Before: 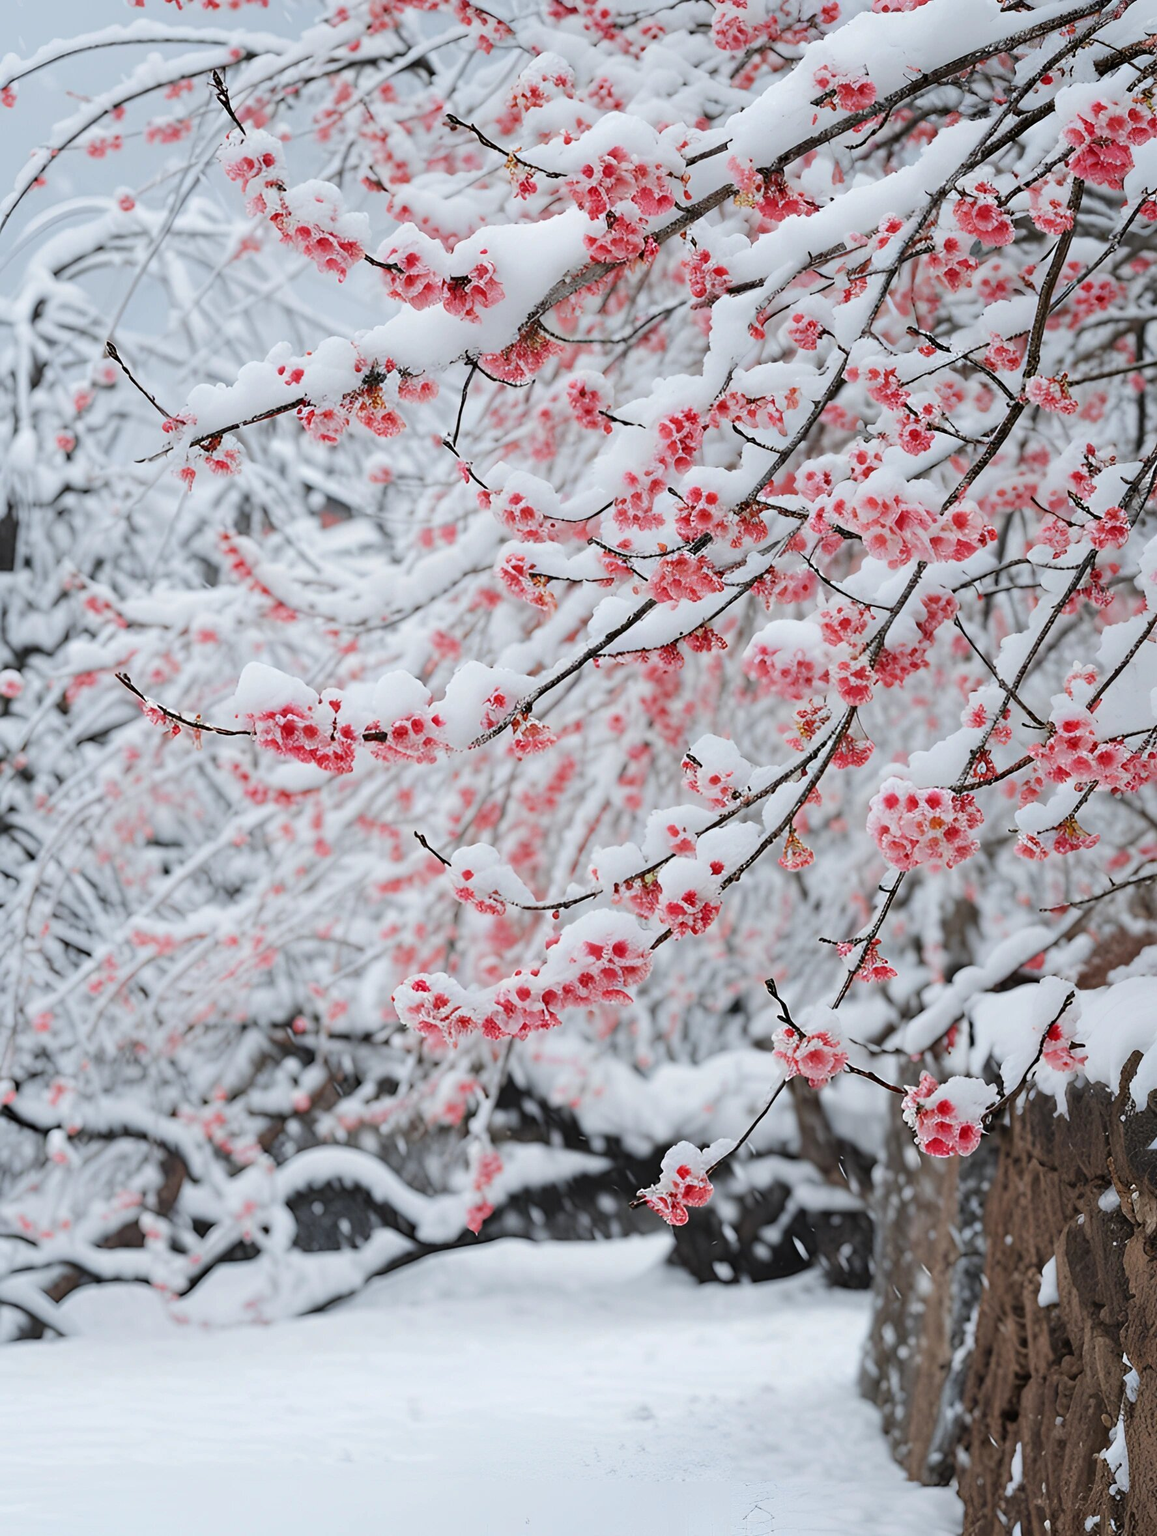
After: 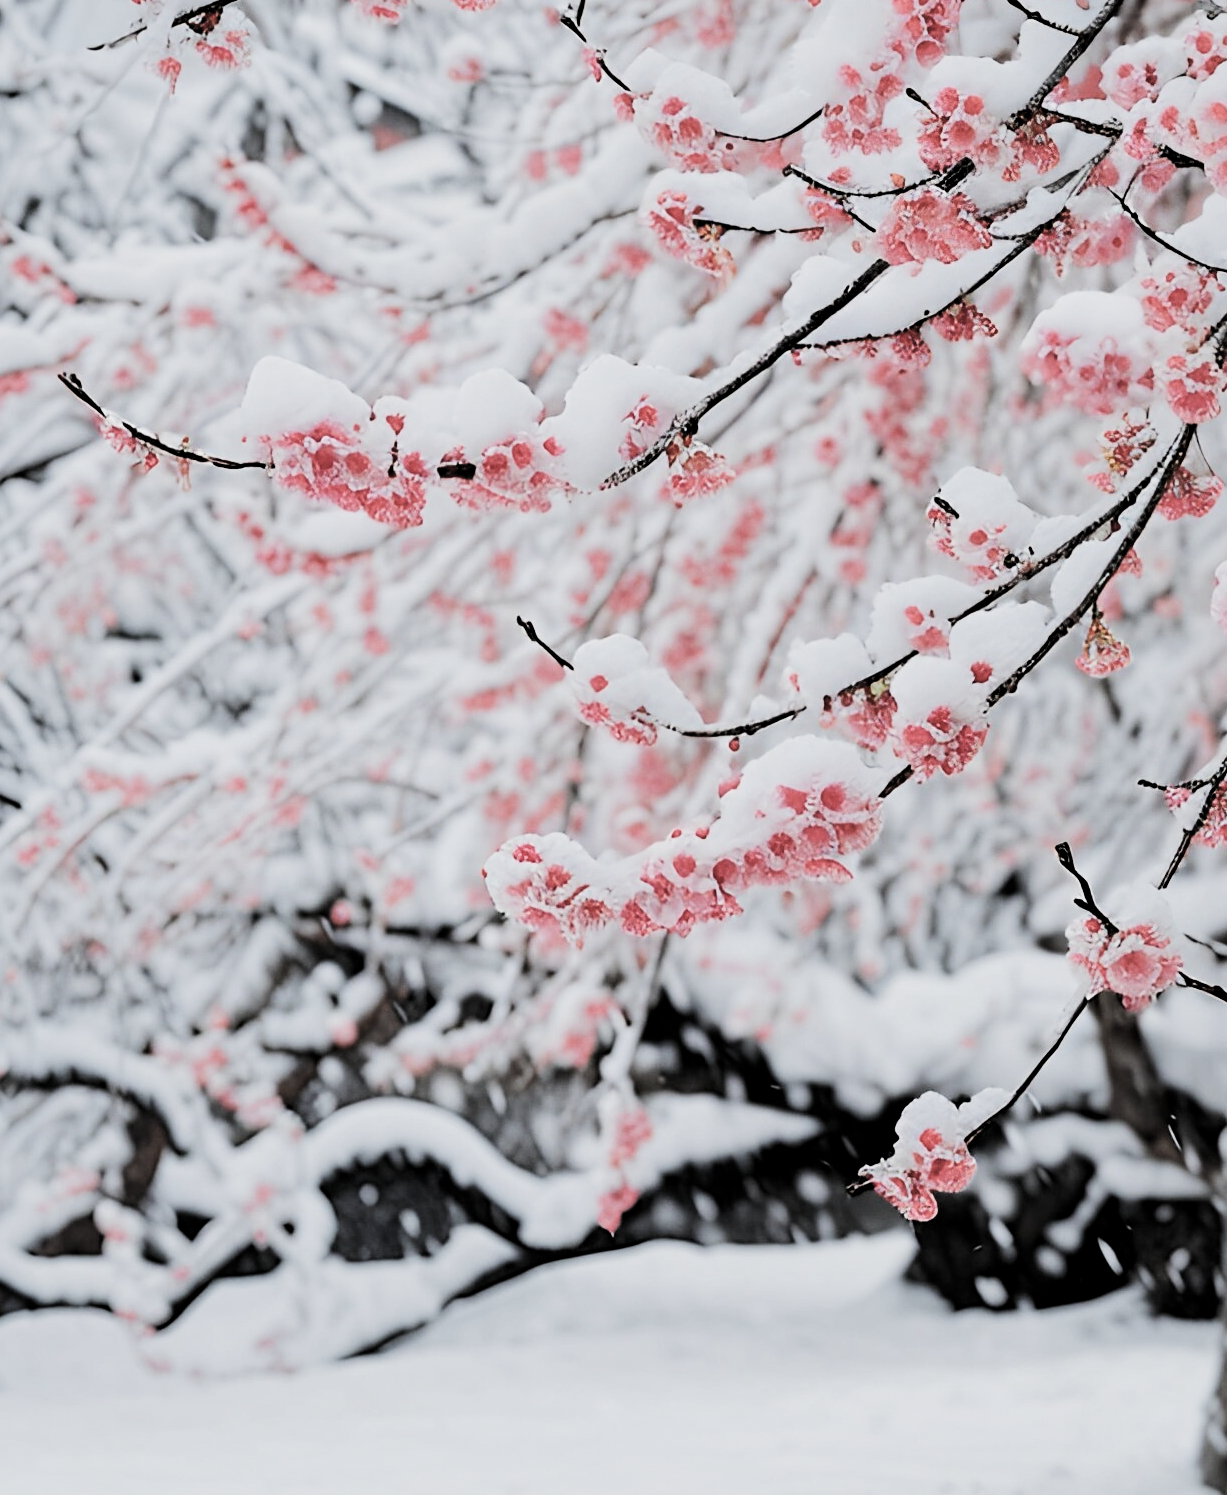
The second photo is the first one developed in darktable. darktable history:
crop: left 6.722%, top 28.02%, right 24.167%, bottom 8.54%
tone equalizer: -8 EV -0.446 EV, -7 EV -0.391 EV, -6 EV -0.298 EV, -5 EV -0.229 EV, -3 EV 0.236 EV, -2 EV 0.328 EV, -1 EV 0.367 EV, +0 EV 0.402 EV, edges refinement/feathering 500, mask exposure compensation -1.57 EV, preserve details no
local contrast: mode bilateral grid, contrast 21, coarseness 51, detail 130%, midtone range 0.2
filmic rgb: black relative exposure -5.12 EV, white relative exposure 3.95 EV, threshold -0.314 EV, transition 3.19 EV, structure ↔ texture 99.14%, hardness 2.88, contrast 1.296, highlights saturation mix -10.52%, color science v5 (2021), contrast in shadows safe, contrast in highlights safe, enable highlight reconstruction true
